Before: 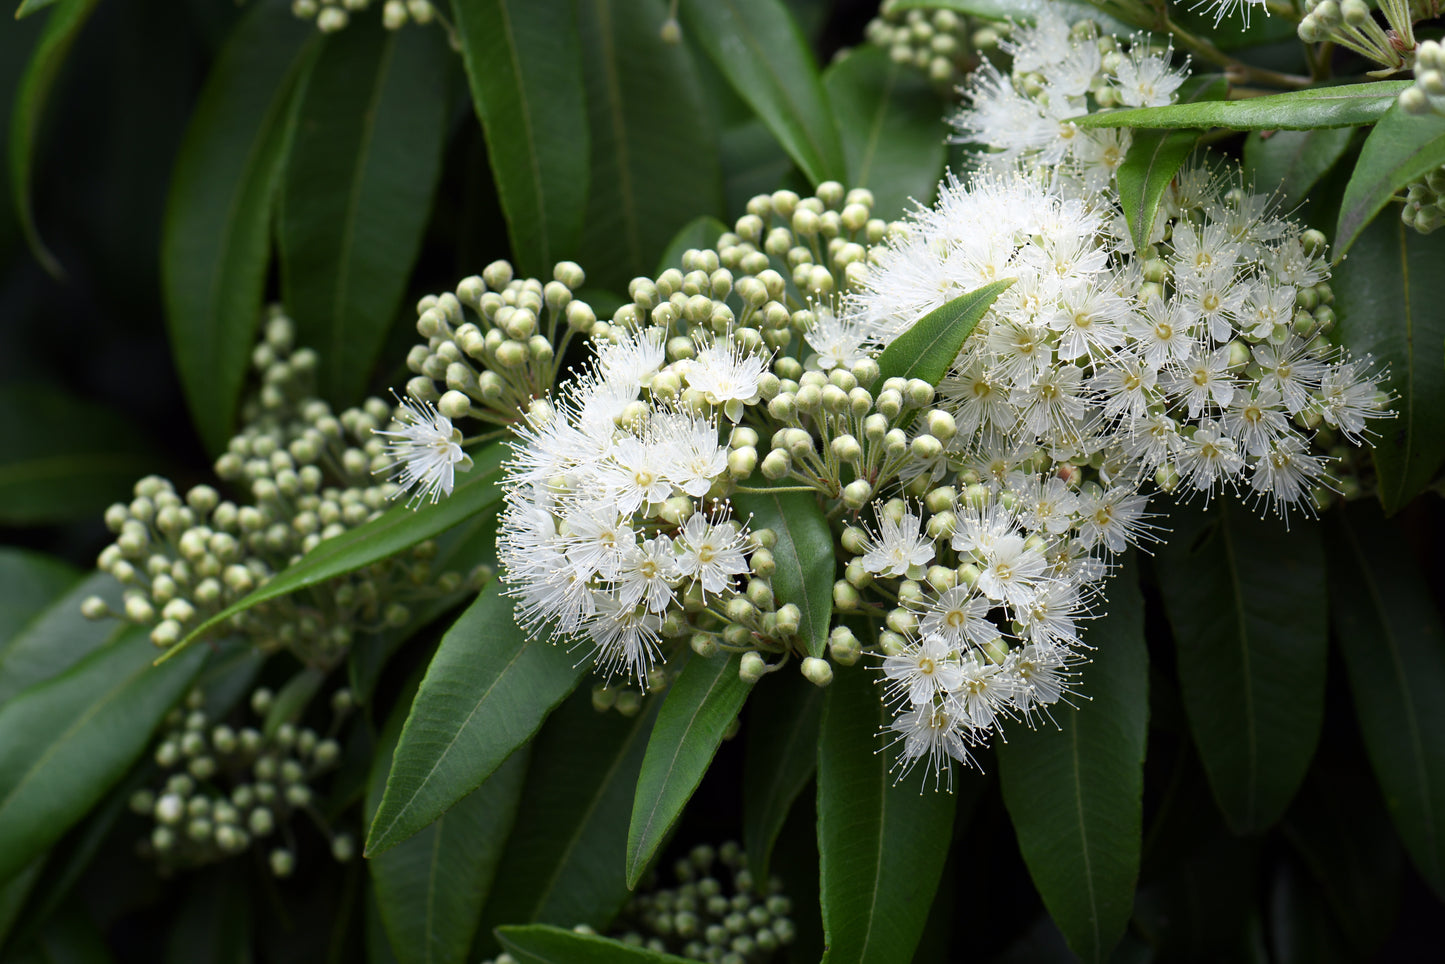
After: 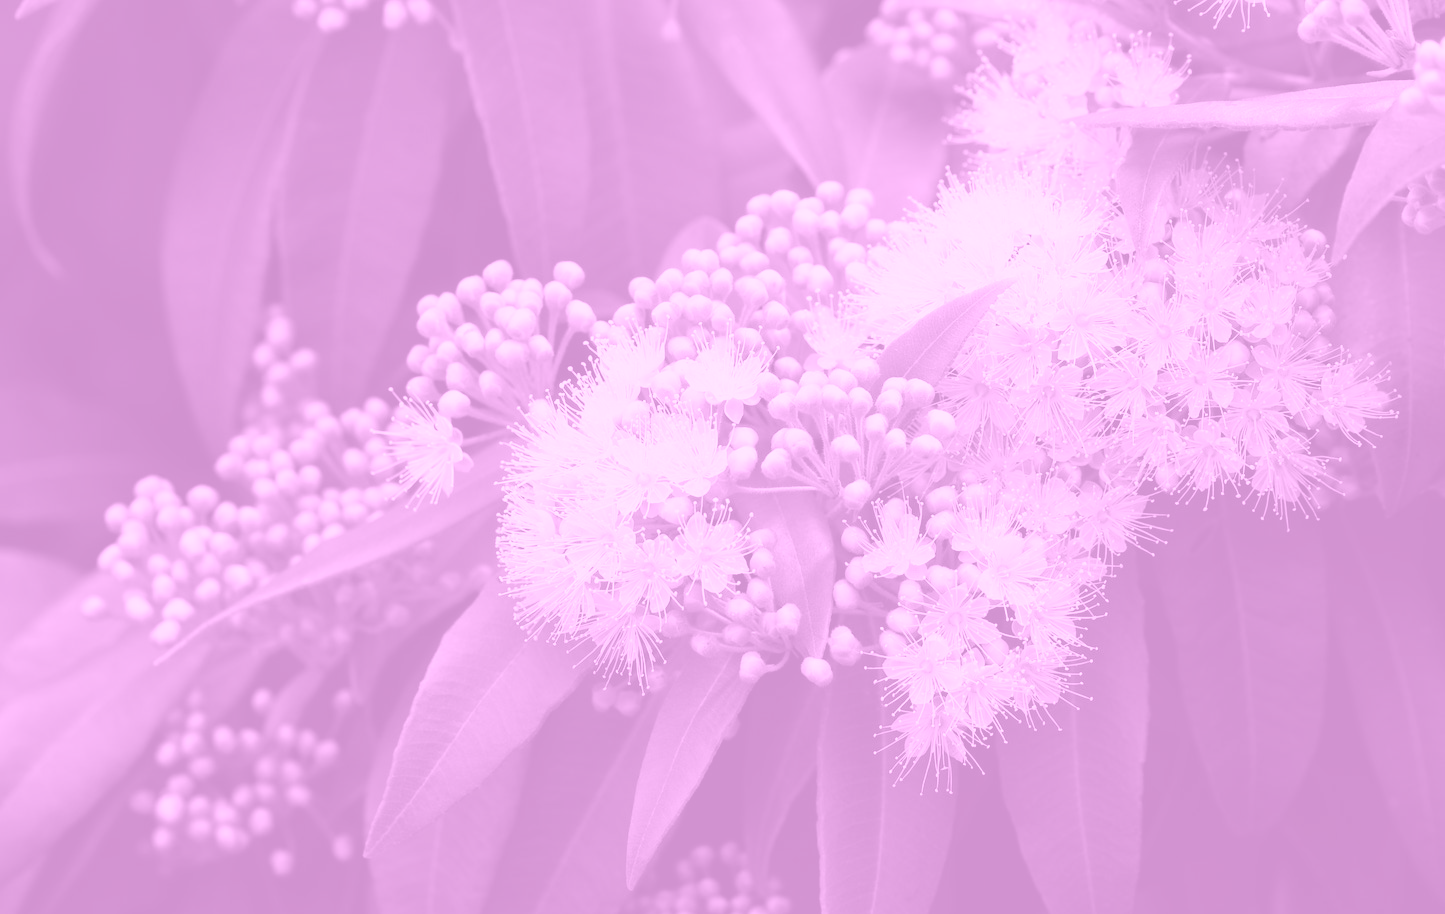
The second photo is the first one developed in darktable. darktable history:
colorize: hue 331.2°, saturation 75%, source mix 30.28%, lightness 70.52%, version 1
crop and rotate: top 0%, bottom 5.097%
